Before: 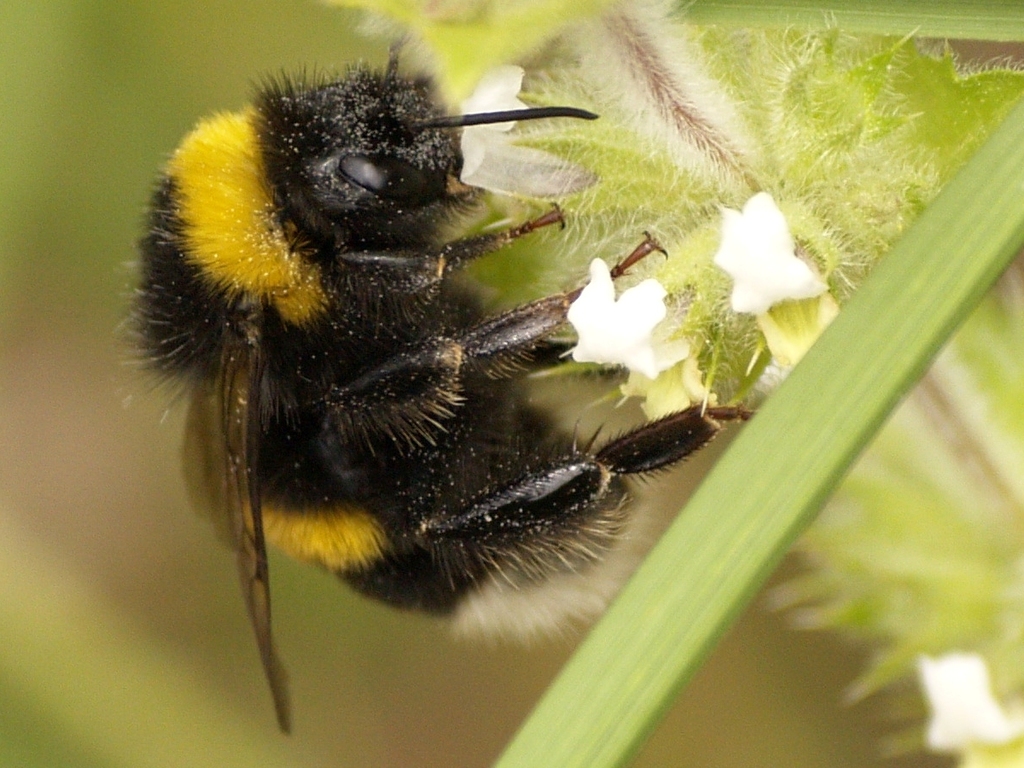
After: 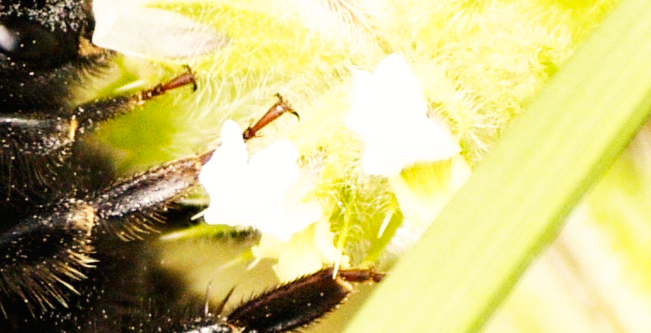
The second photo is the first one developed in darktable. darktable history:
crop: left 36.001%, top 17.972%, right 0.335%, bottom 38.606%
color balance rgb: power › hue 209.45°, highlights gain › chroma 1.699%, highlights gain › hue 57.28°, perceptual saturation grading › global saturation -0.024%, global vibrance 14.422%
base curve: curves: ch0 [(0, 0) (0.007, 0.004) (0.027, 0.03) (0.046, 0.07) (0.207, 0.54) (0.442, 0.872) (0.673, 0.972) (1, 1)], preserve colors none
